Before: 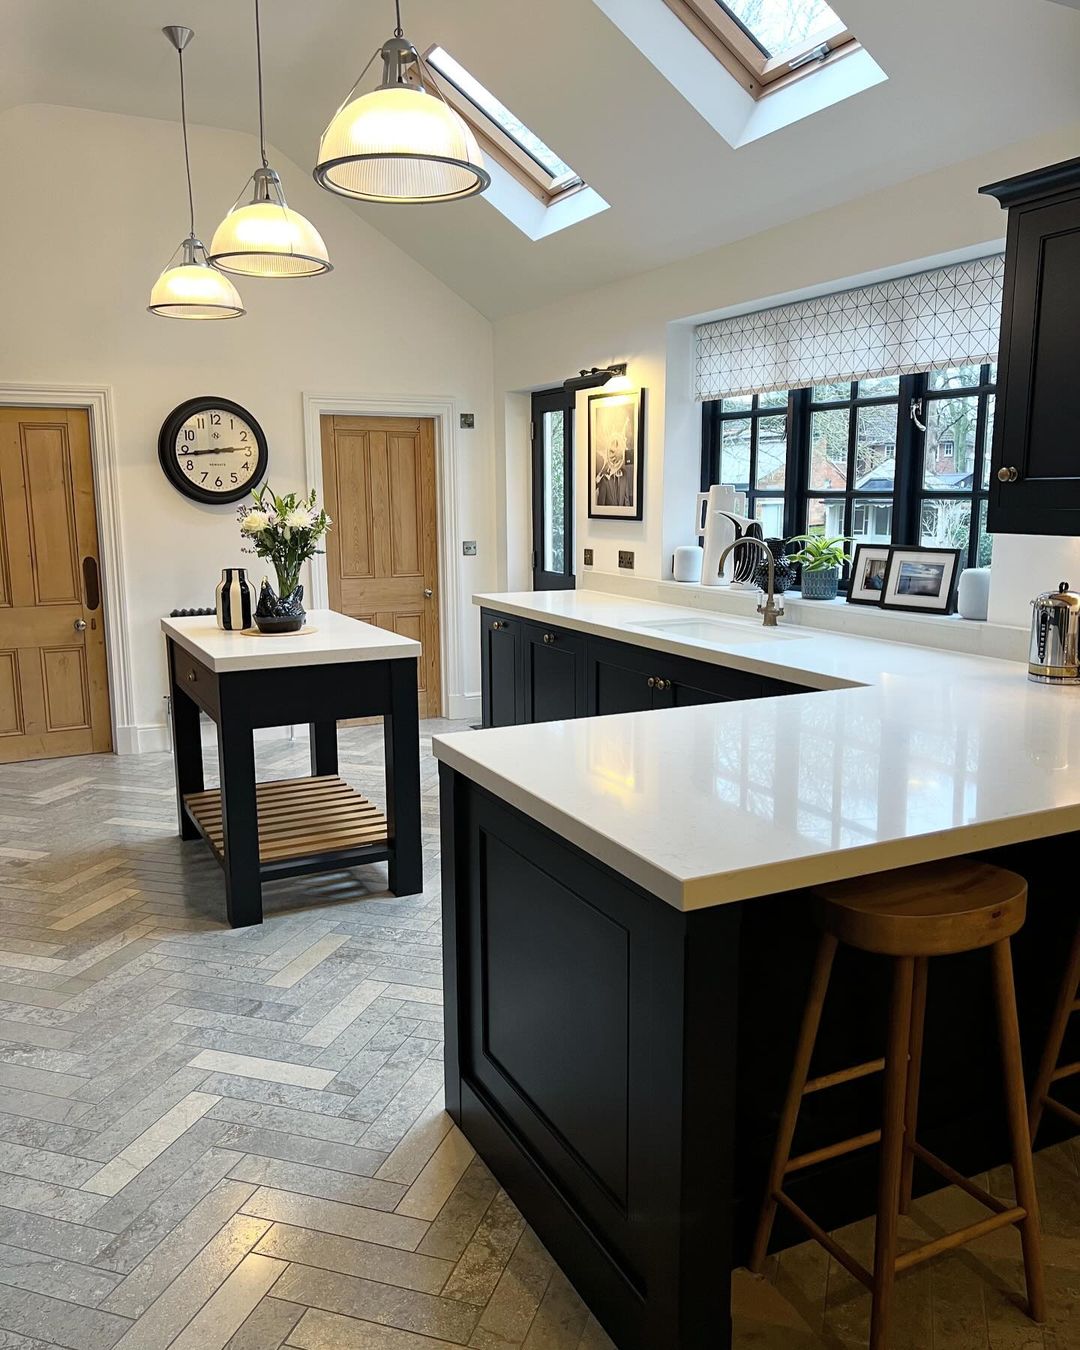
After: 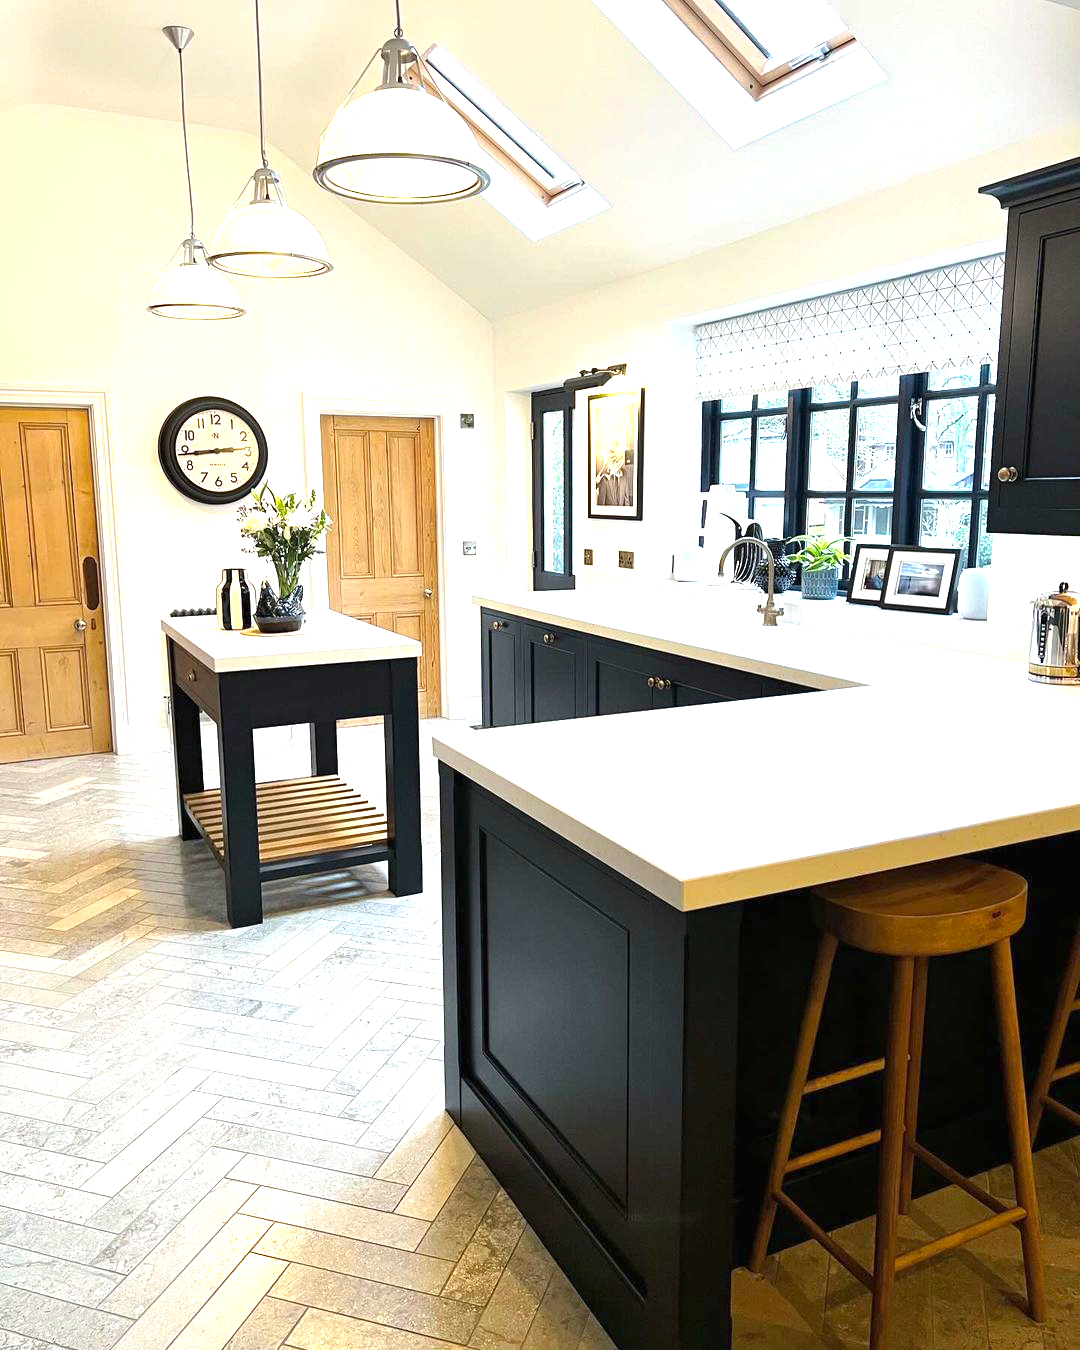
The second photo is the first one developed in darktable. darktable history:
exposure: black level correction 0, exposure 1.45 EV, compensate exposure bias true, compensate highlight preservation false
color balance: output saturation 110%
